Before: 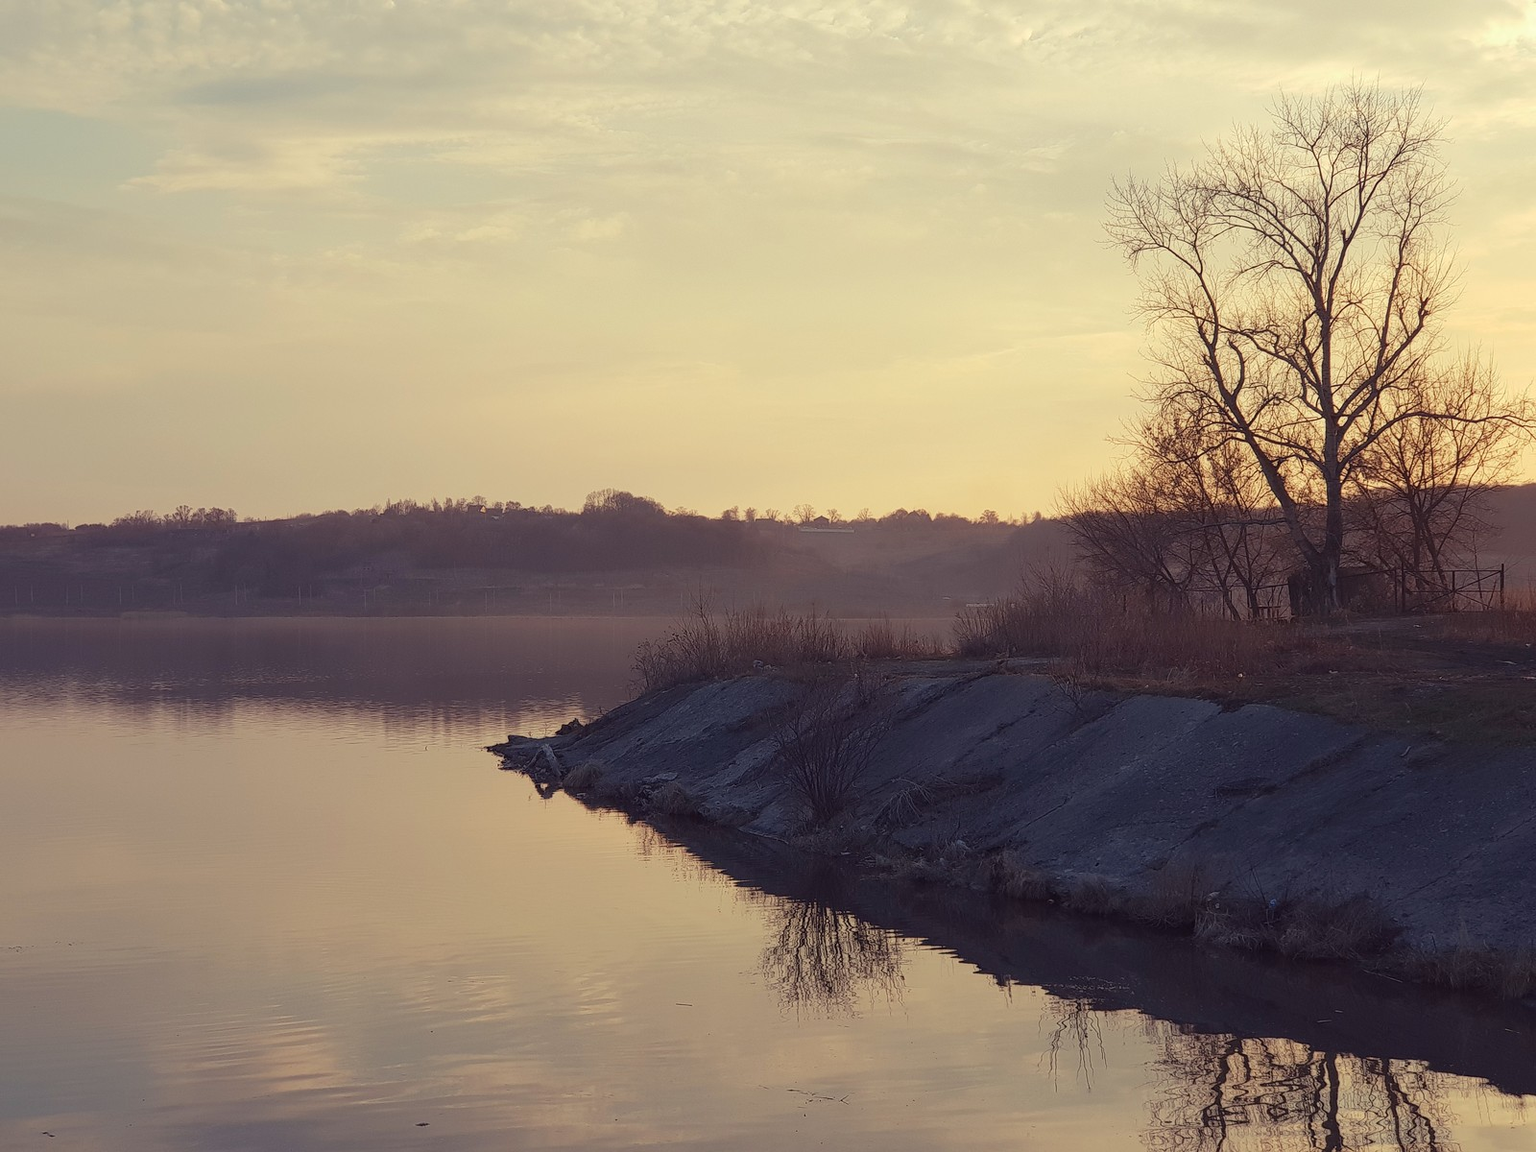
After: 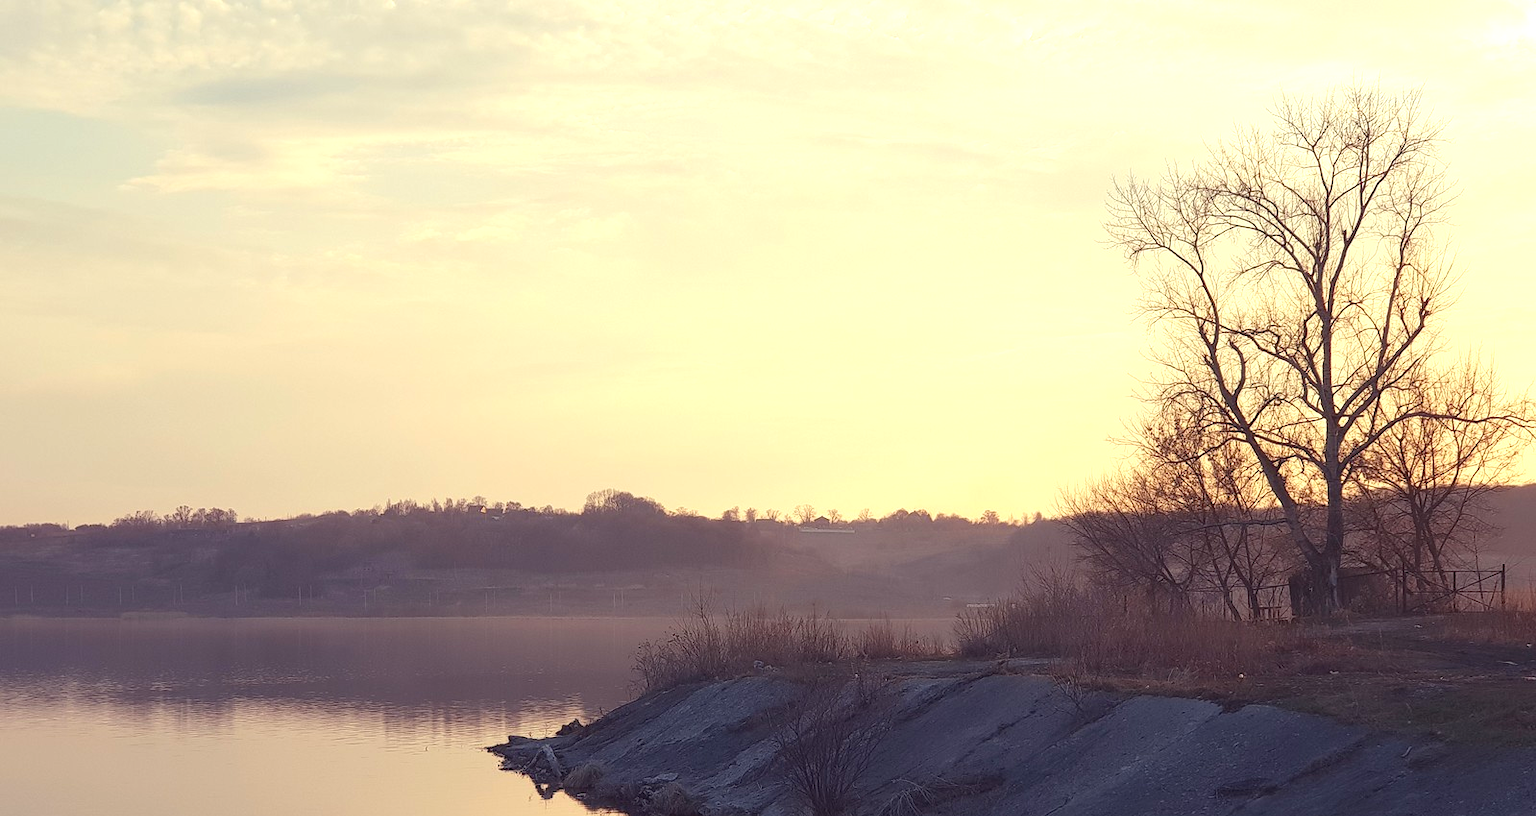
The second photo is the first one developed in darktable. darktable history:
exposure: exposure 0.661 EV, compensate highlight preservation false
crop: right 0.001%, bottom 29.143%
